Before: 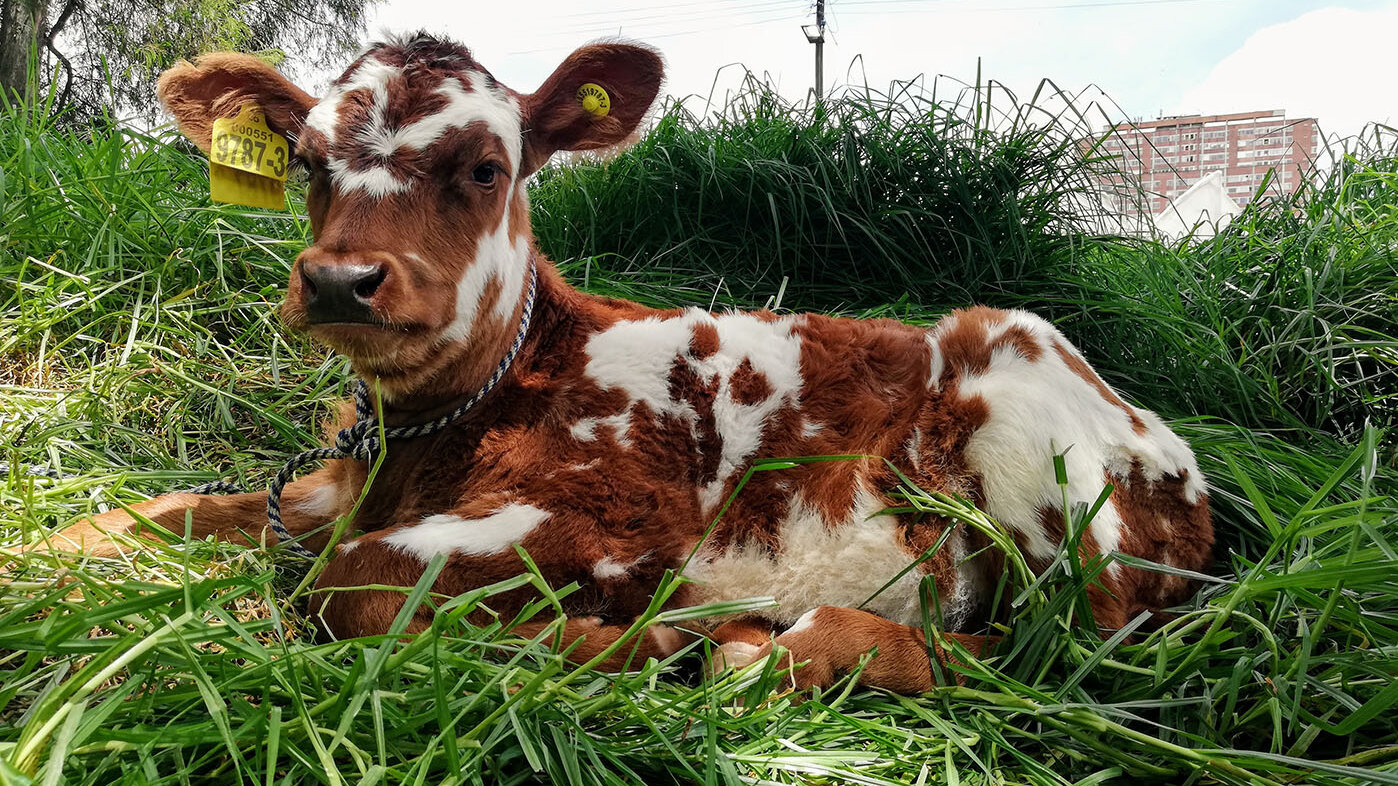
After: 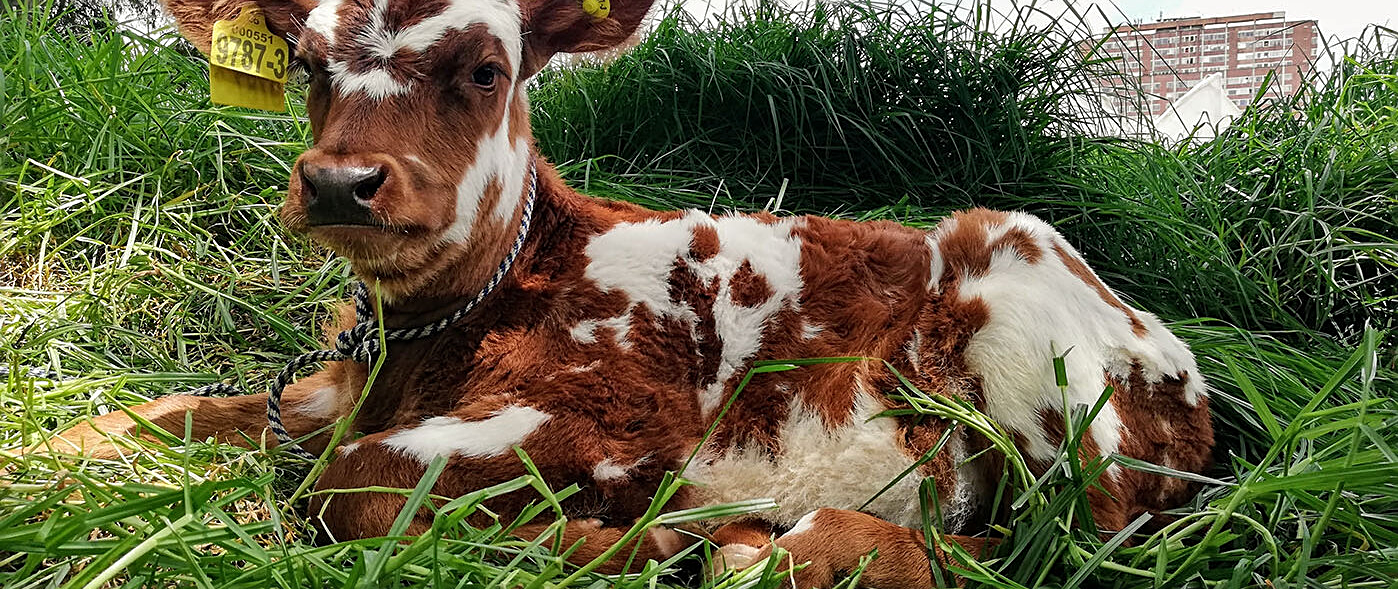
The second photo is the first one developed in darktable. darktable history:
shadows and highlights: shadows 32.83, highlights -47.7, soften with gaussian
crop and rotate: top 12.5%, bottom 12.5%
tone equalizer: on, module defaults
sharpen: on, module defaults
